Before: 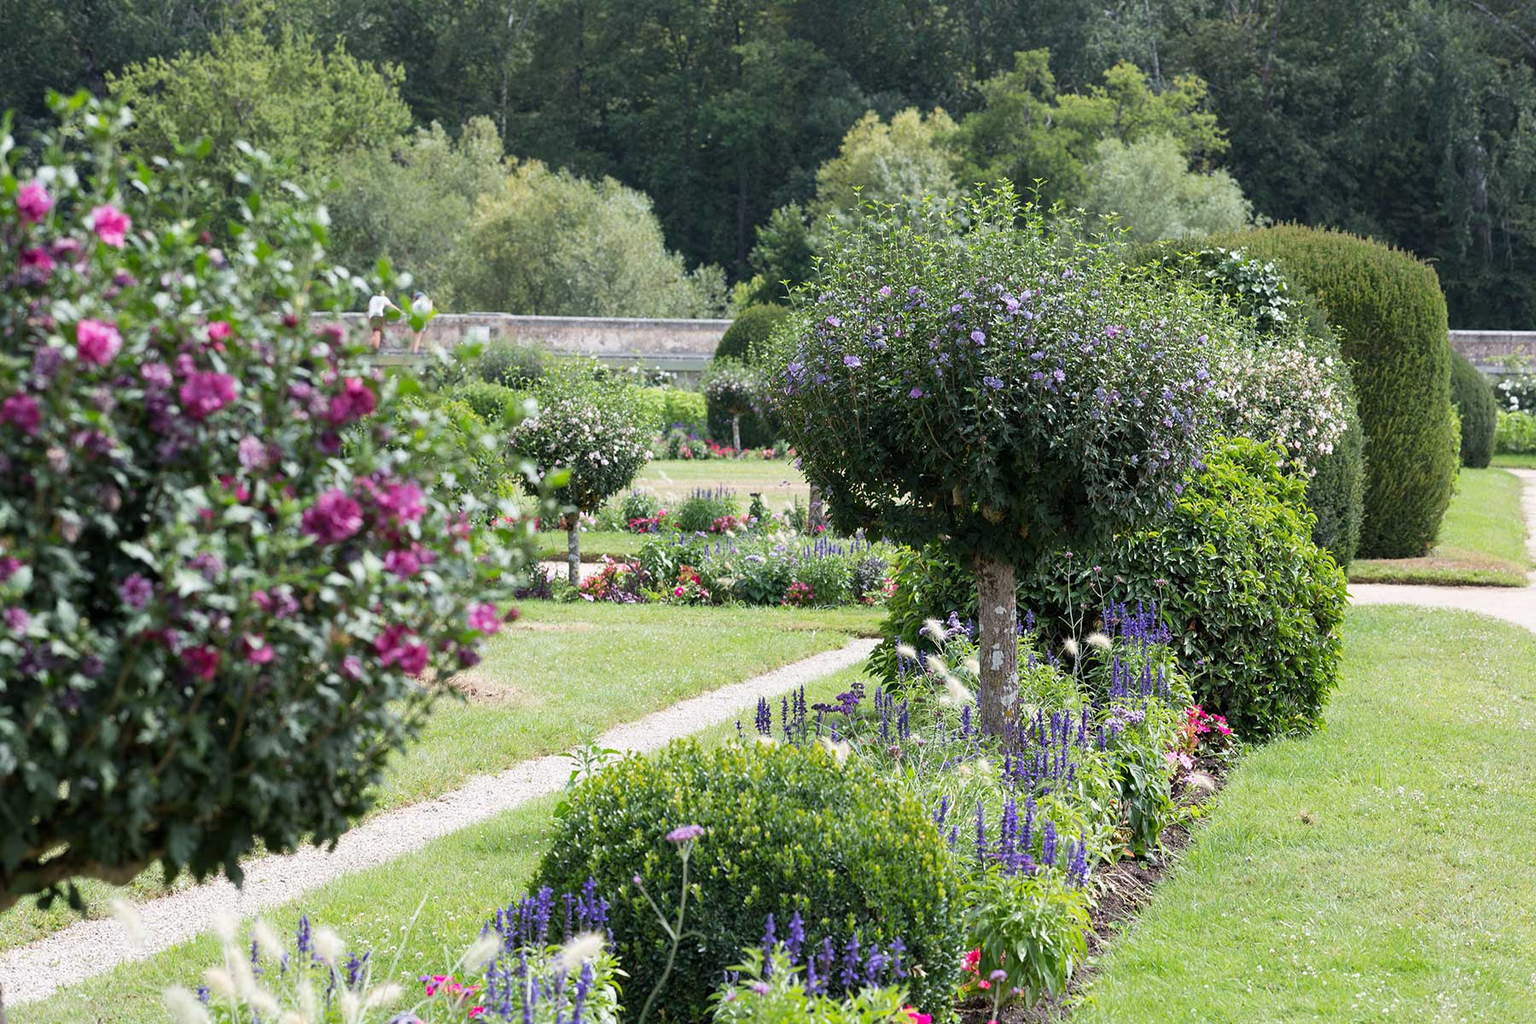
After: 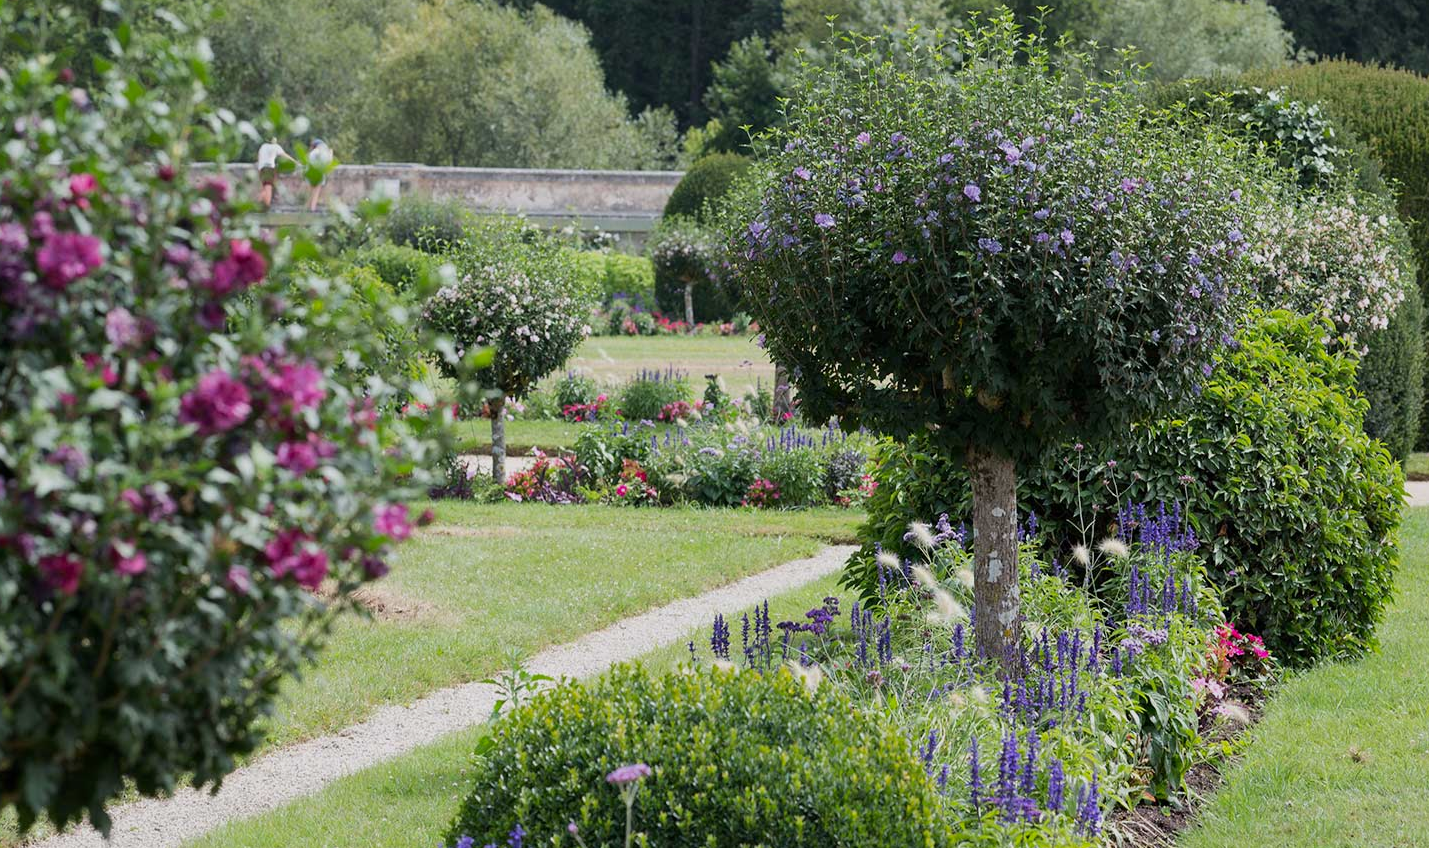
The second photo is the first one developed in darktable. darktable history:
exposure: exposure -0.242 EV, compensate highlight preservation false
shadows and highlights: shadows -20, white point adjustment -2, highlights -35
crop: left 9.712%, top 16.928%, right 10.845%, bottom 12.332%
